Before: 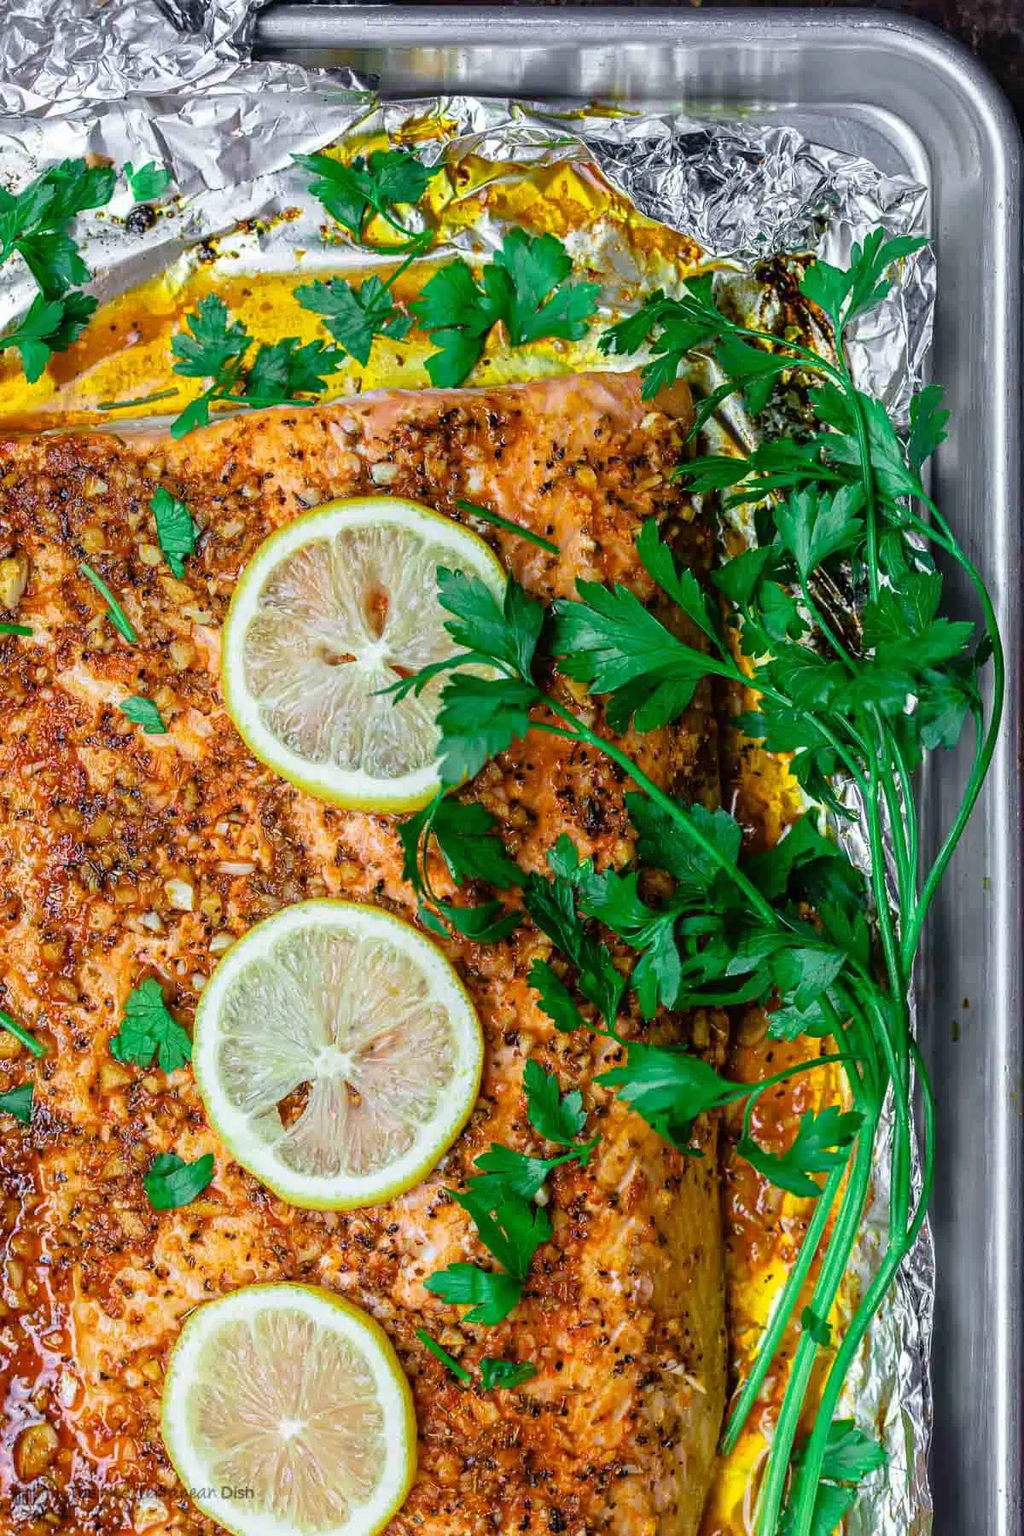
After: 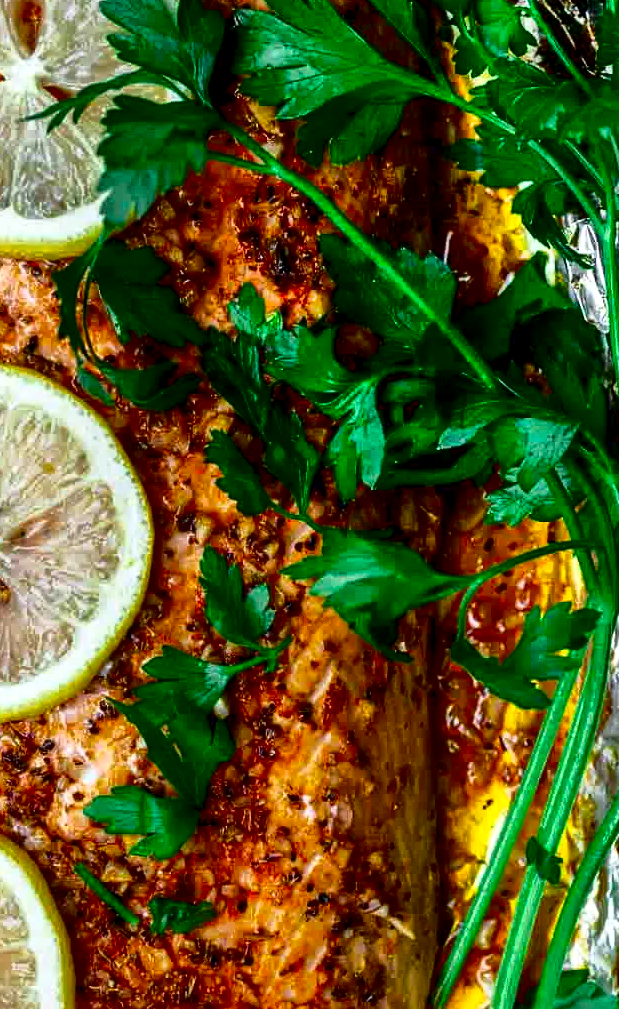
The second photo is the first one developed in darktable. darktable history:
local contrast: highlights 107%, shadows 102%, detail 120%, midtone range 0.2
contrast brightness saturation: contrast 0.241, brightness -0.224, saturation 0.147
shadows and highlights: white point adjustment 1.06, soften with gaussian
tone curve: curves: ch0 [(0, 0) (0.48, 0.431) (0.7, 0.609) (0.864, 0.854) (1, 1)], color space Lab, independent channels, preserve colors none
crop: left 34.479%, top 38.566%, right 13.896%, bottom 5.377%
